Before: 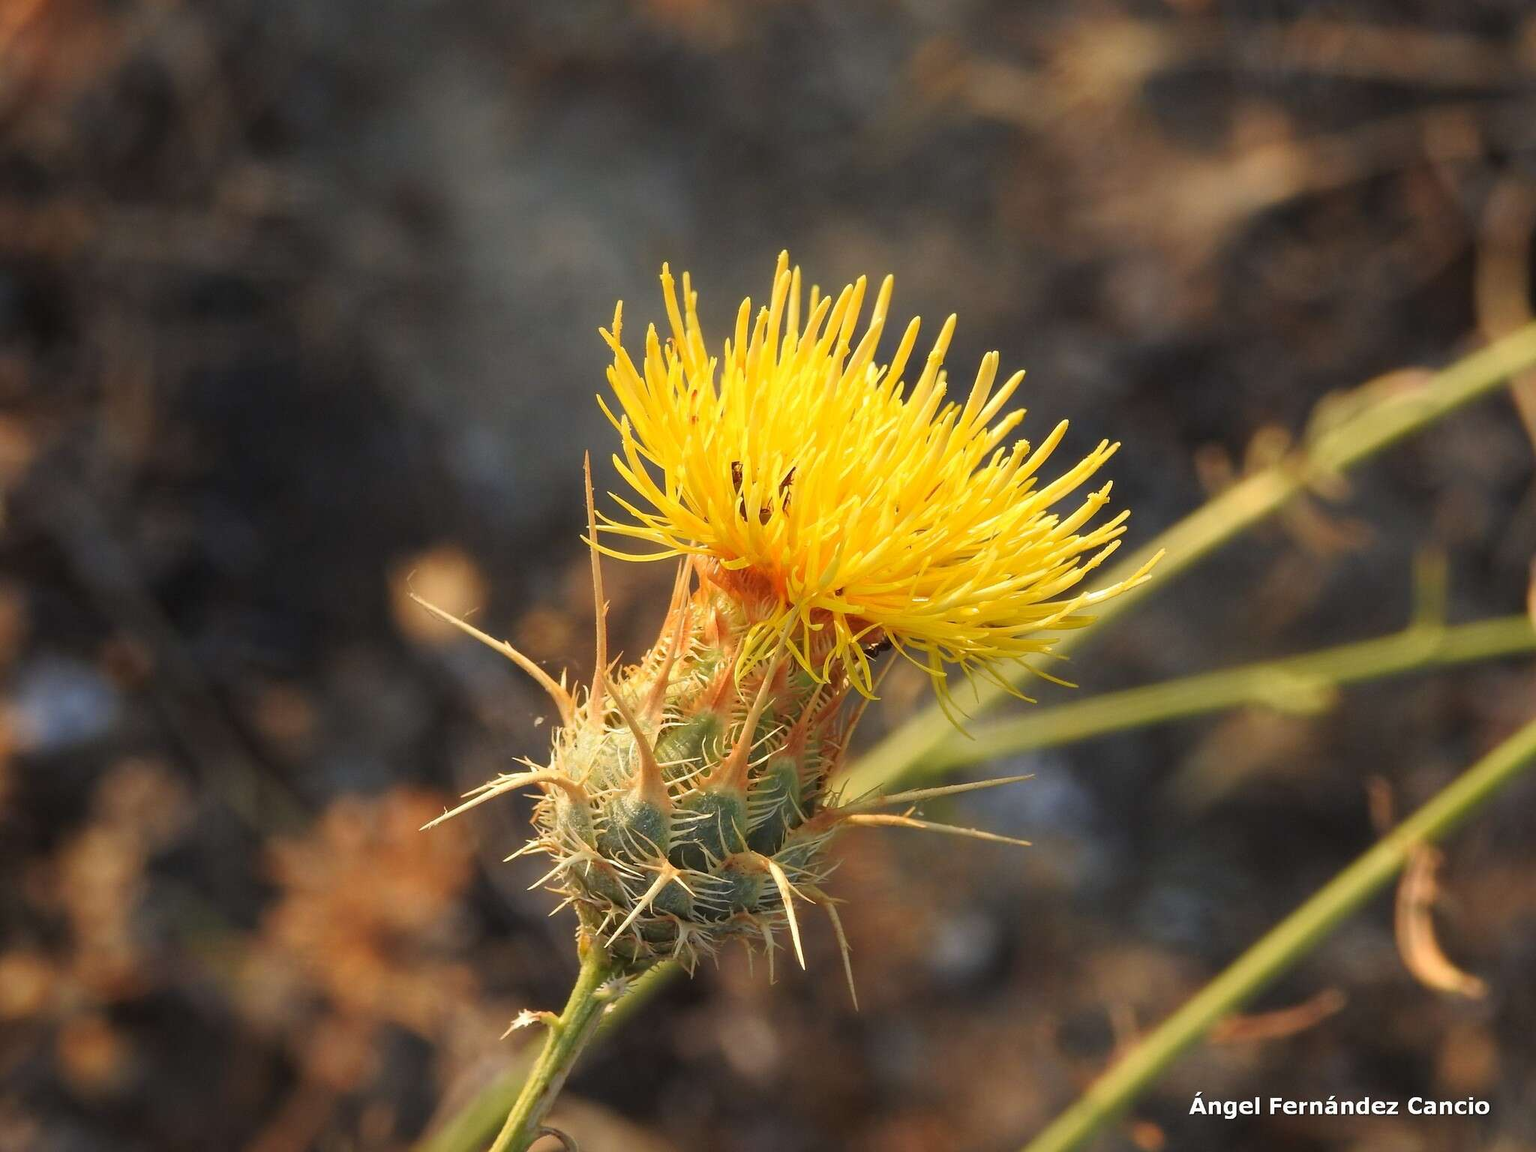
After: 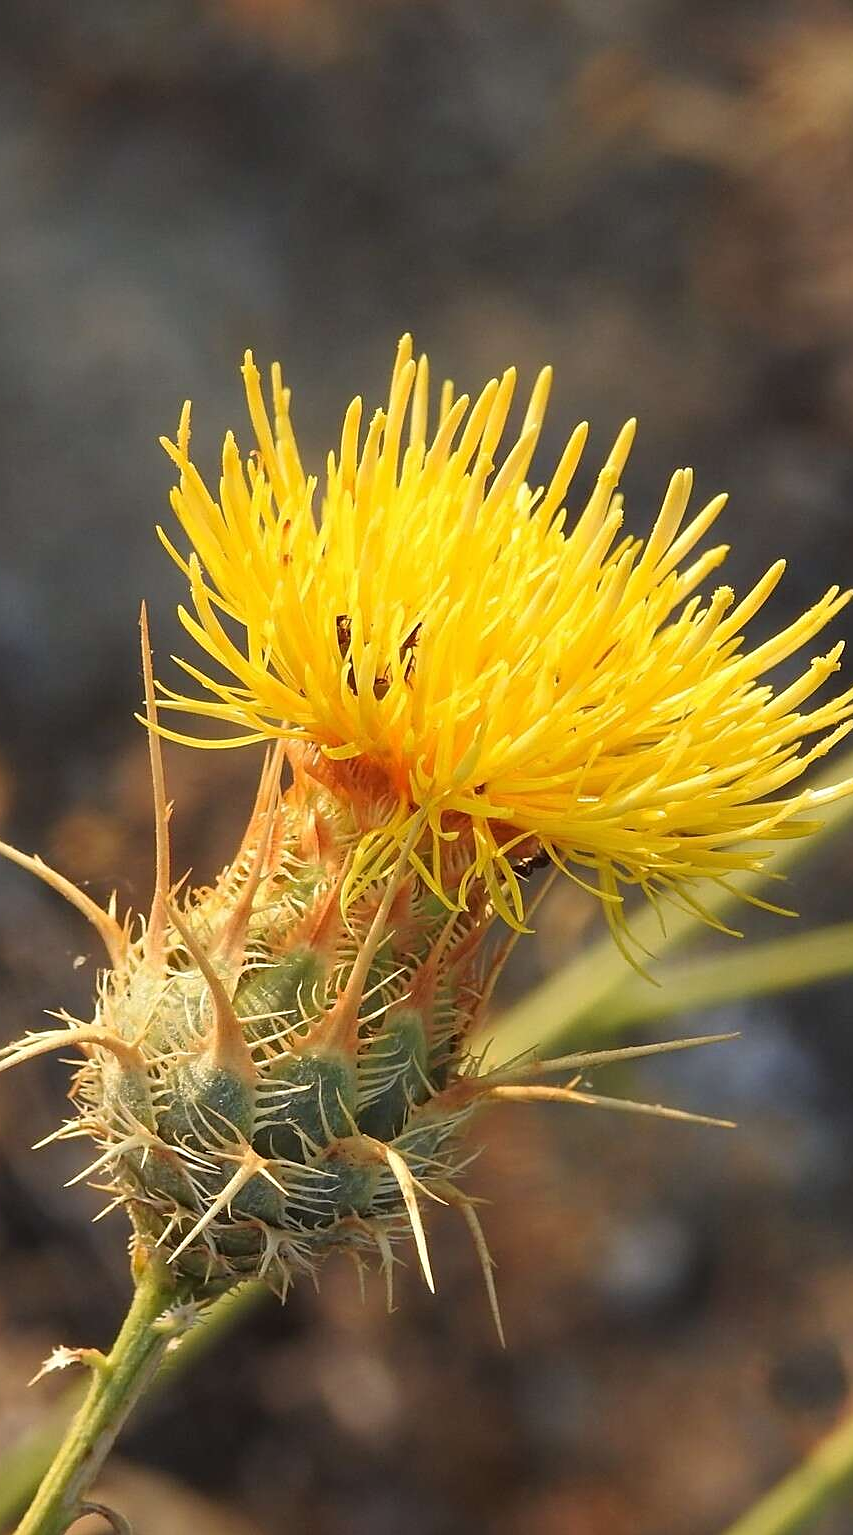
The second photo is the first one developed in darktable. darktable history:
sharpen: on, module defaults
crop: left 31.229%, right 27.105%
